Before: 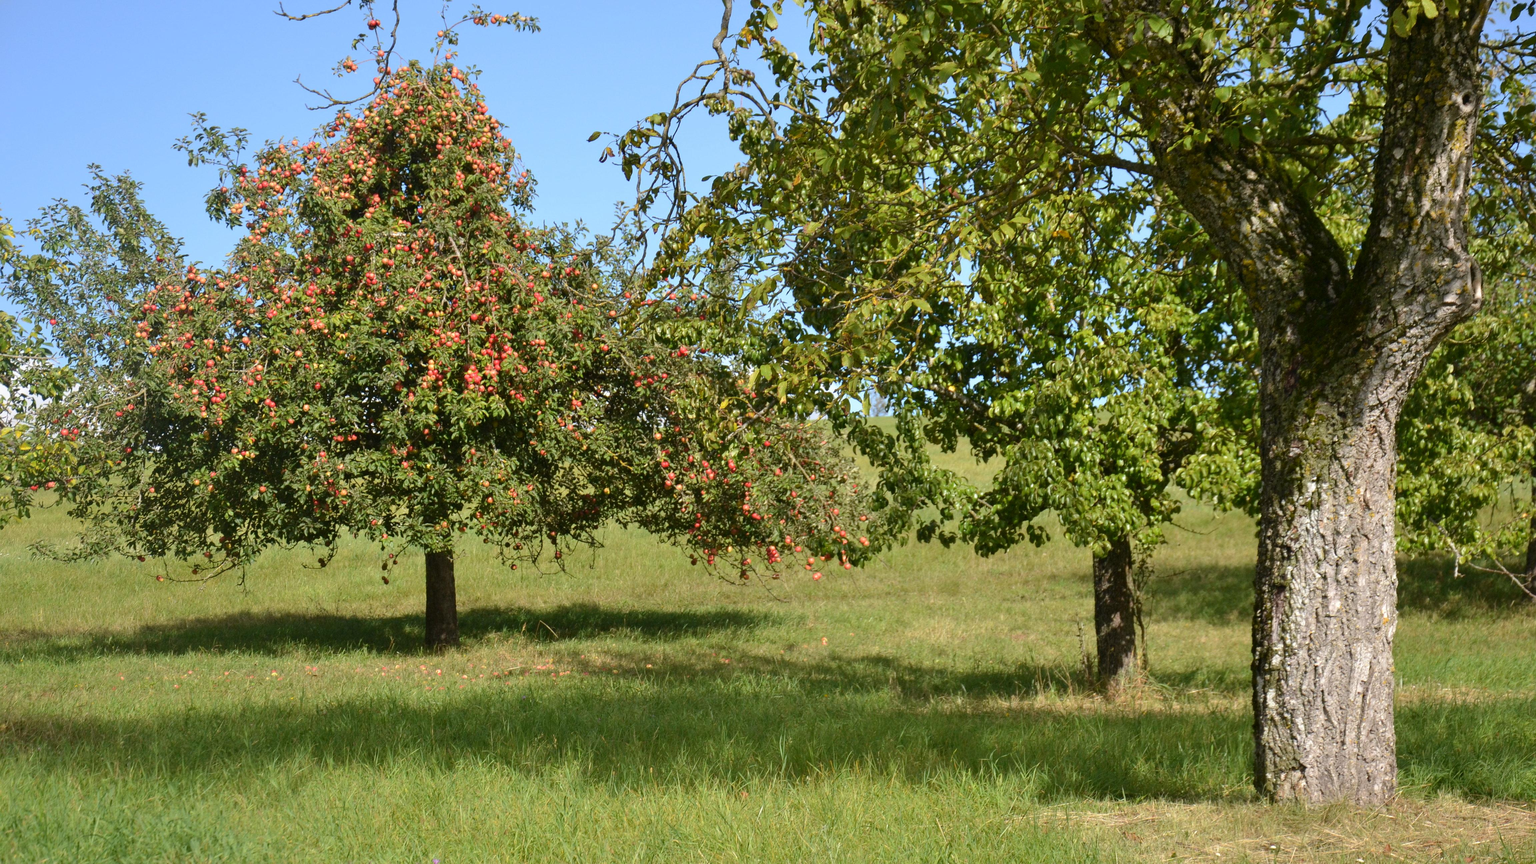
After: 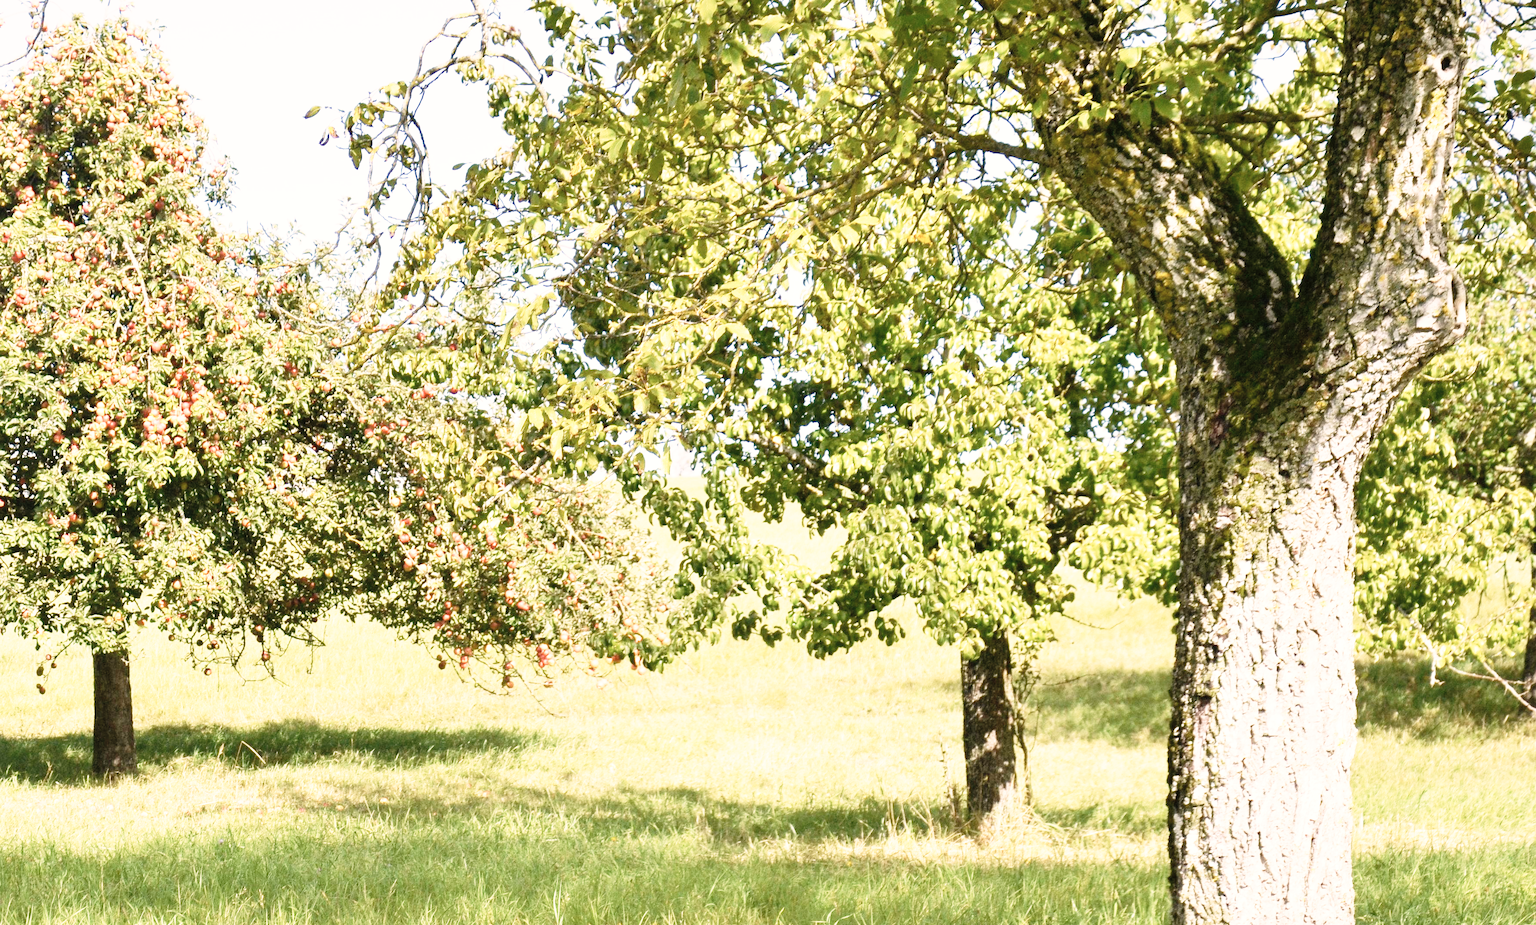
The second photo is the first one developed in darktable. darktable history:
color correction: highlights a* 5.55, highlights b* 5.26, saturation 0.684
crop: left 23.072%, top 5.873%, bottom 11.71%
exposure: black level correction 0, exposure 1 EV, compensate exposure bias true, compensate highlight preservation false
base curve: curves: ch0 [(0, 0) (0.012, 0.01) (0.073, 0.168) (0.31, 0.711) (0.645, 0.957) (1, 1)], preserve colors none
